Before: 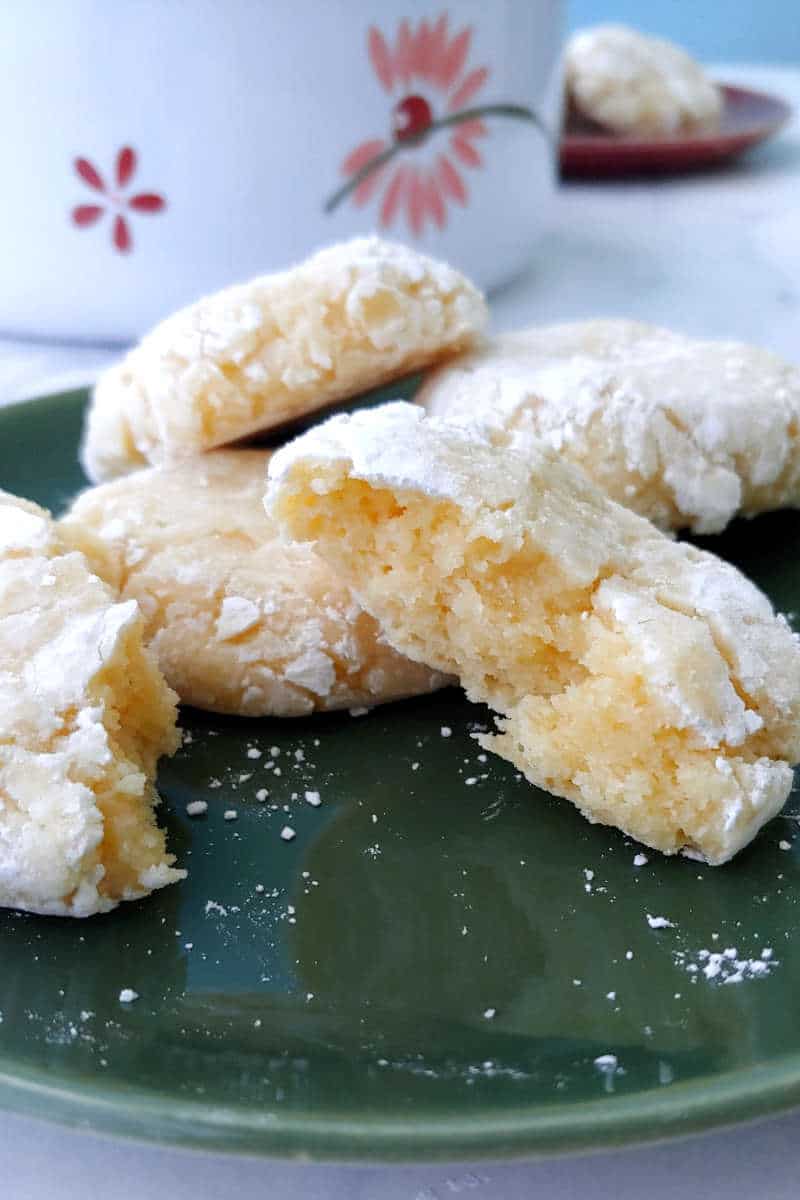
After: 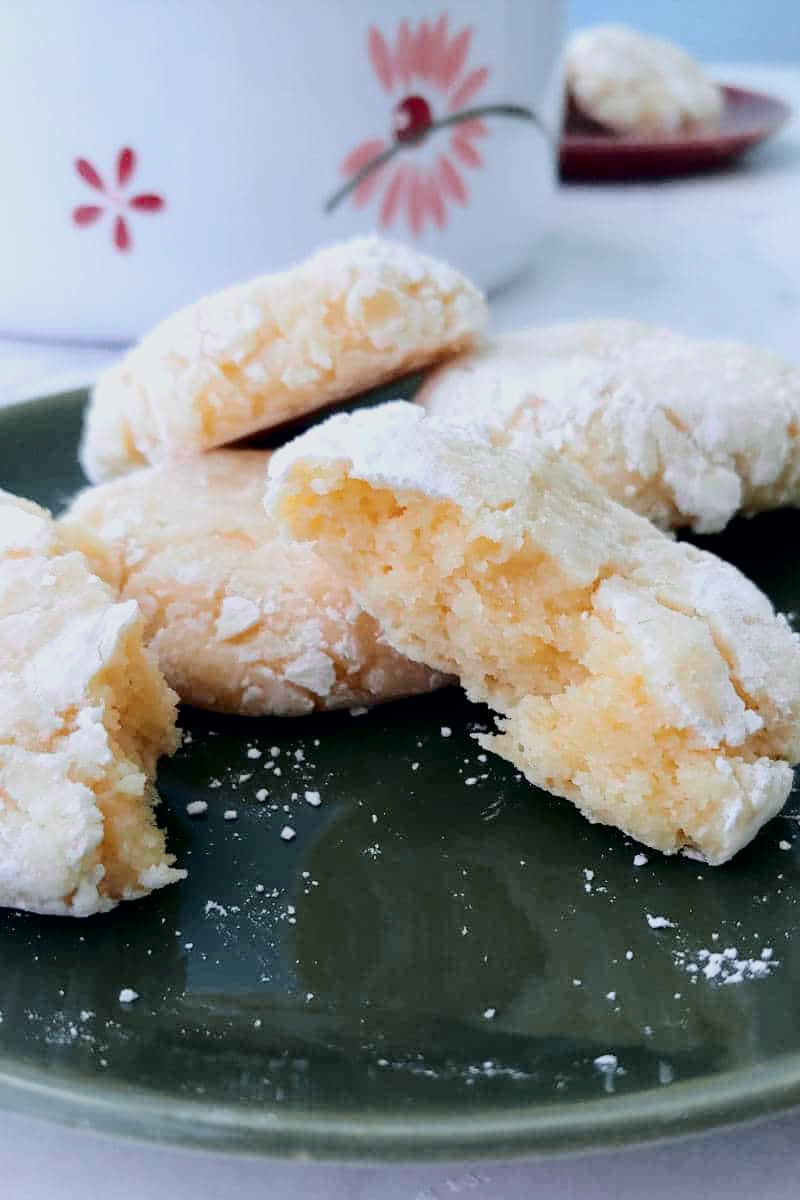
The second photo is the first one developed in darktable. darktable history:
tone curve: curves: ch0 [(0, 0) (0.049, 0.01) (0.154, 0.081) (0.491, 0.519) (0.748, 0.765) (1, 0.919)]; ch1 [(0, 0) (0.172, 0.123) (0.317, 0.272) (0.391, 0.424) (0.499, 0.497) (0.531, 0.541) (0.615, 0.608) (0.741, 0.783) (1, 1)]; ch2 [(0, 0) (0.411, 0.424) (0.483, 0.478) (0.546, 0.532) (0.652, 0.633) (1, 1)], color space Lab, independent channels, preserve colors none
